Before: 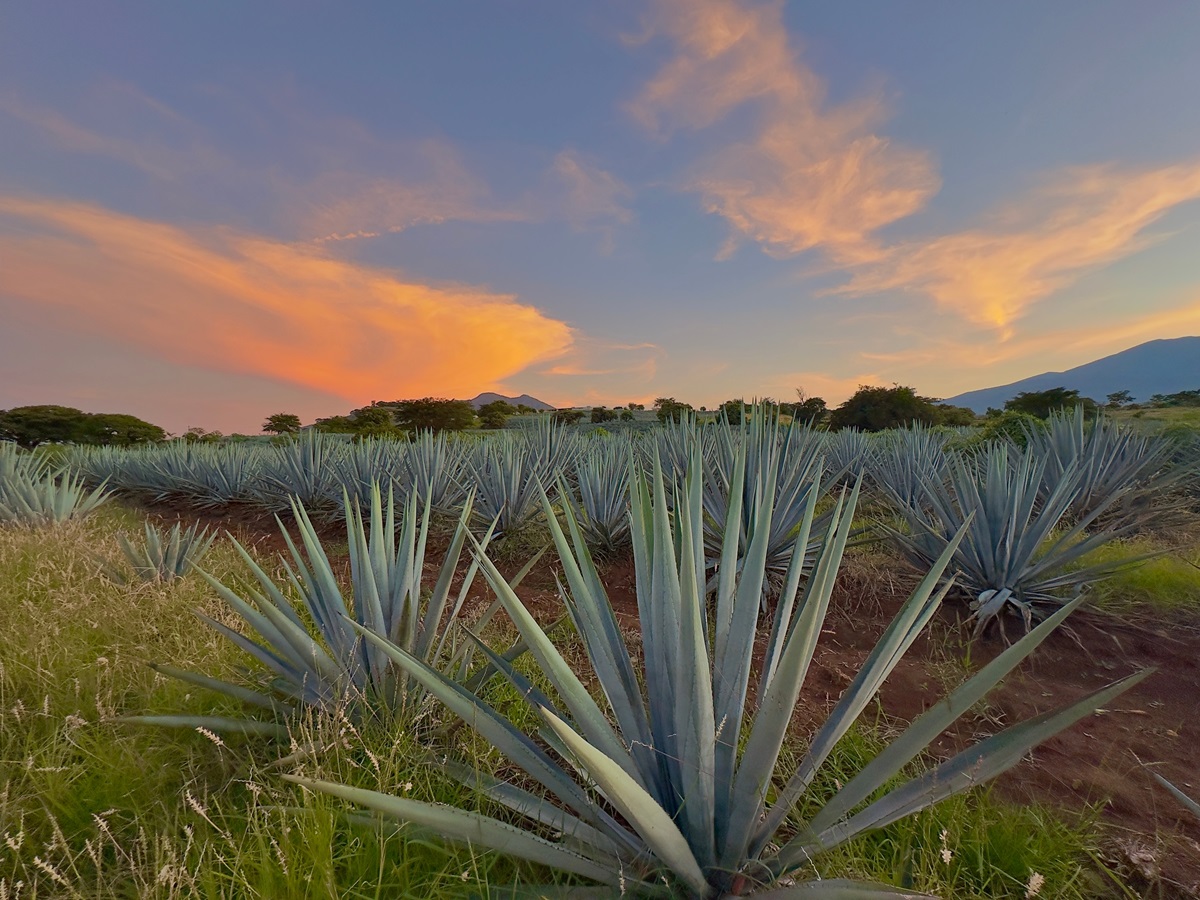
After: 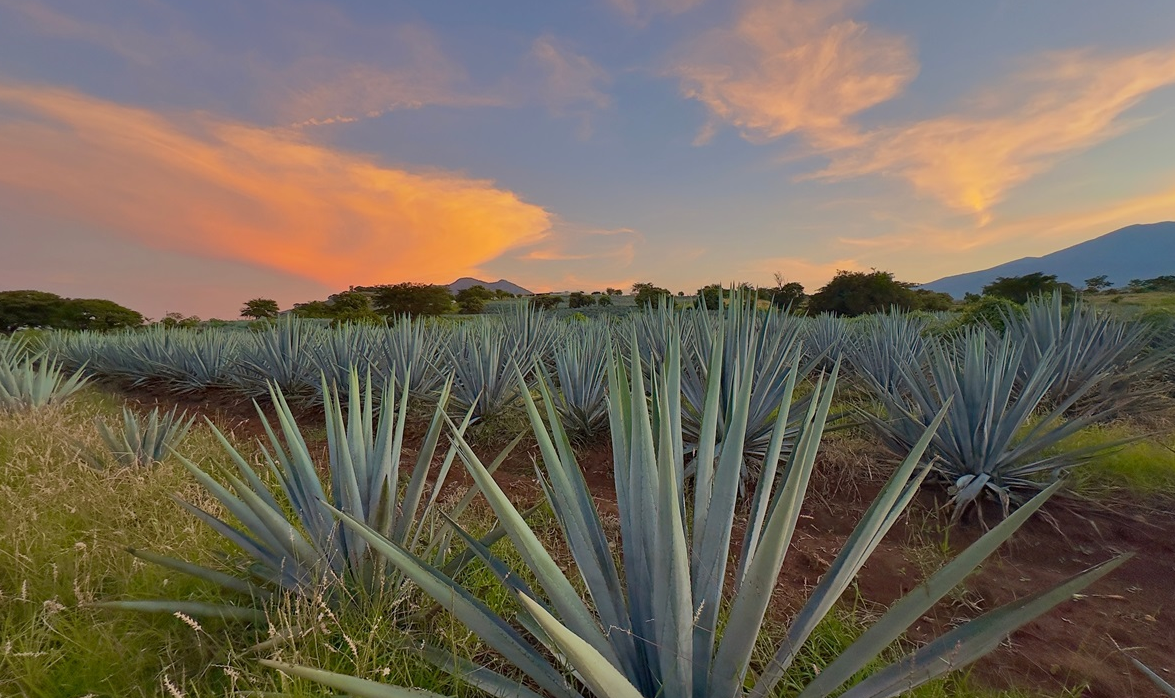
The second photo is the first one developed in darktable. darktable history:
crop and rotate: left 1.879%, top 12.874%, right 0.131%, bottom 9.56%
color calibration: illuminant same as pipeline (D50), adaptation XYZ, x 0.346, y 0.358, temperature 5005.14 K
